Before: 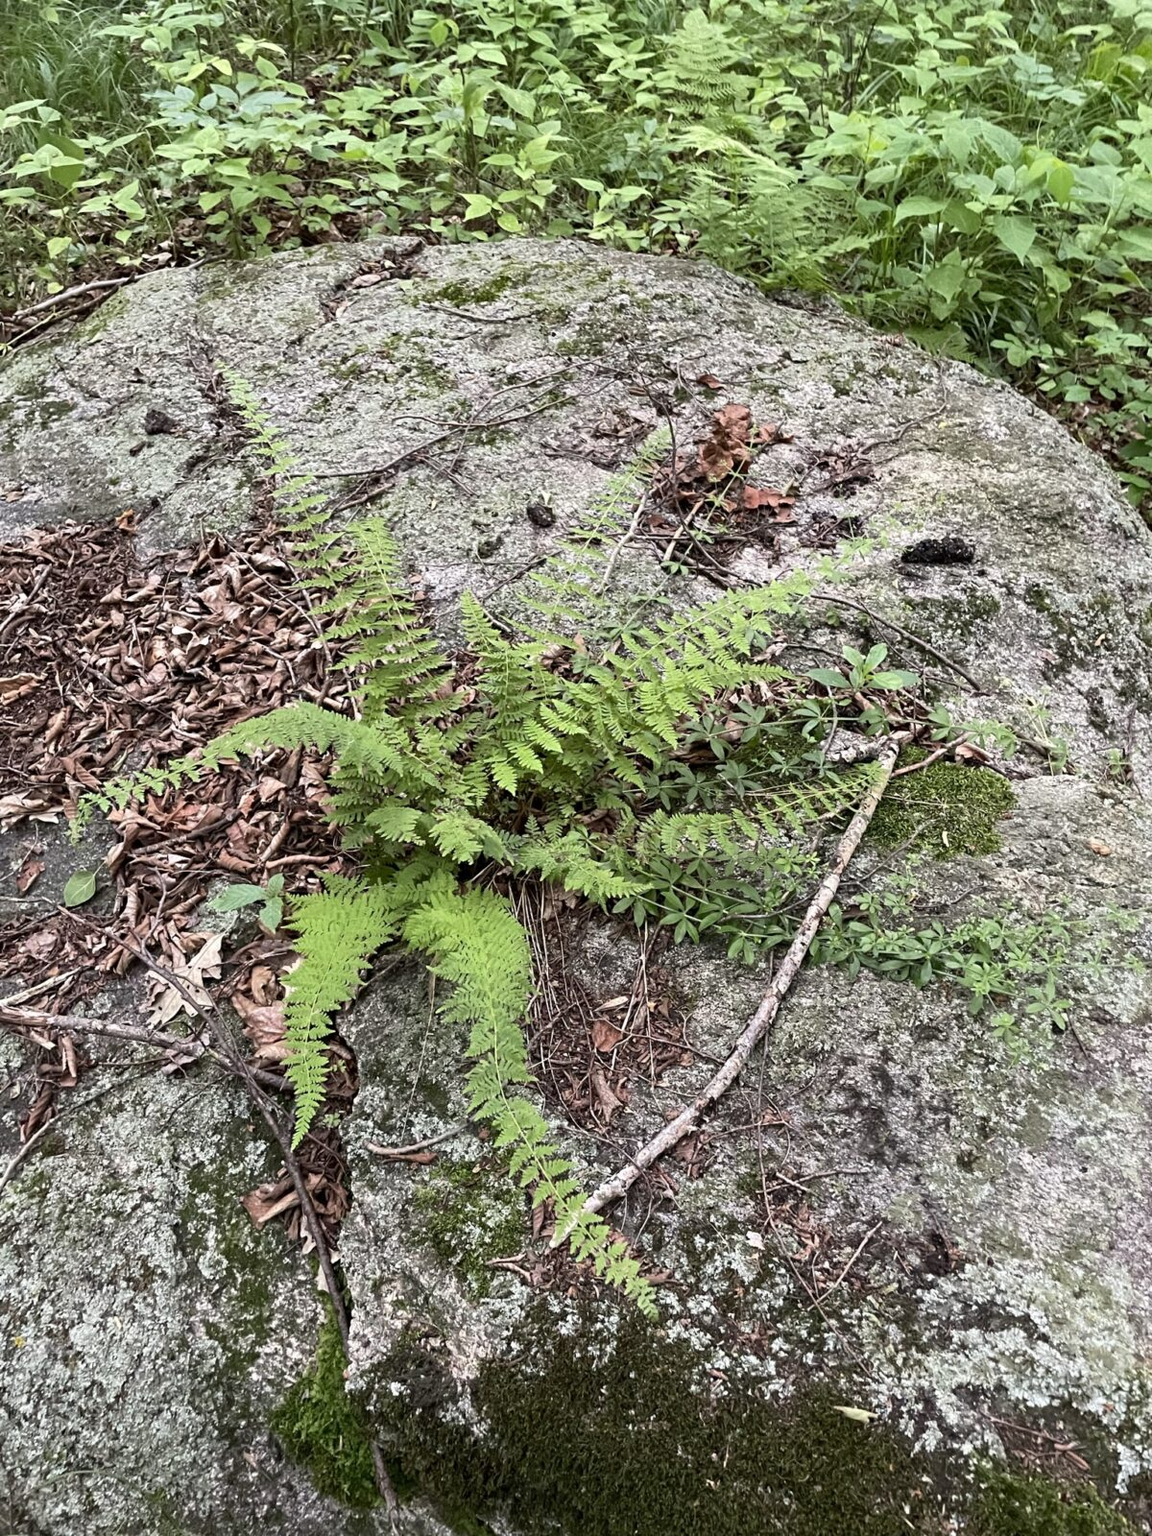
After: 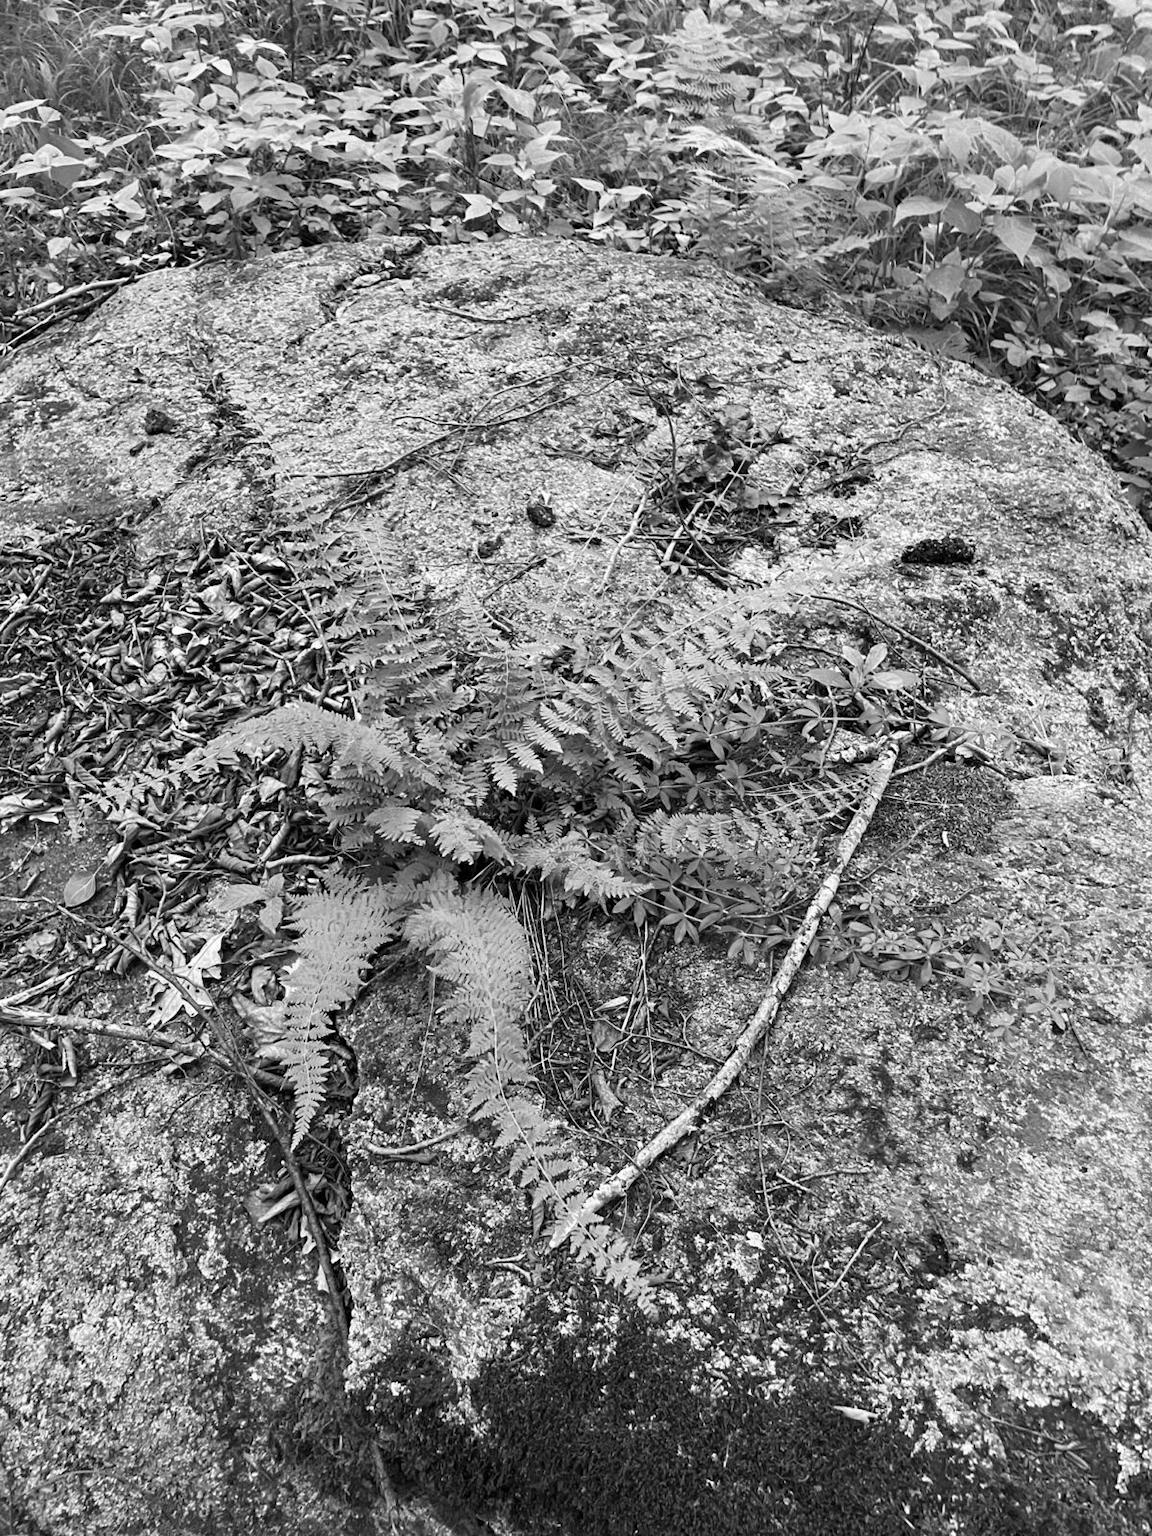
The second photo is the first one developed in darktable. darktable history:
exposure: compensate highlight preservation false
monochrome: a 2.21, b -1.33, size 2.2
